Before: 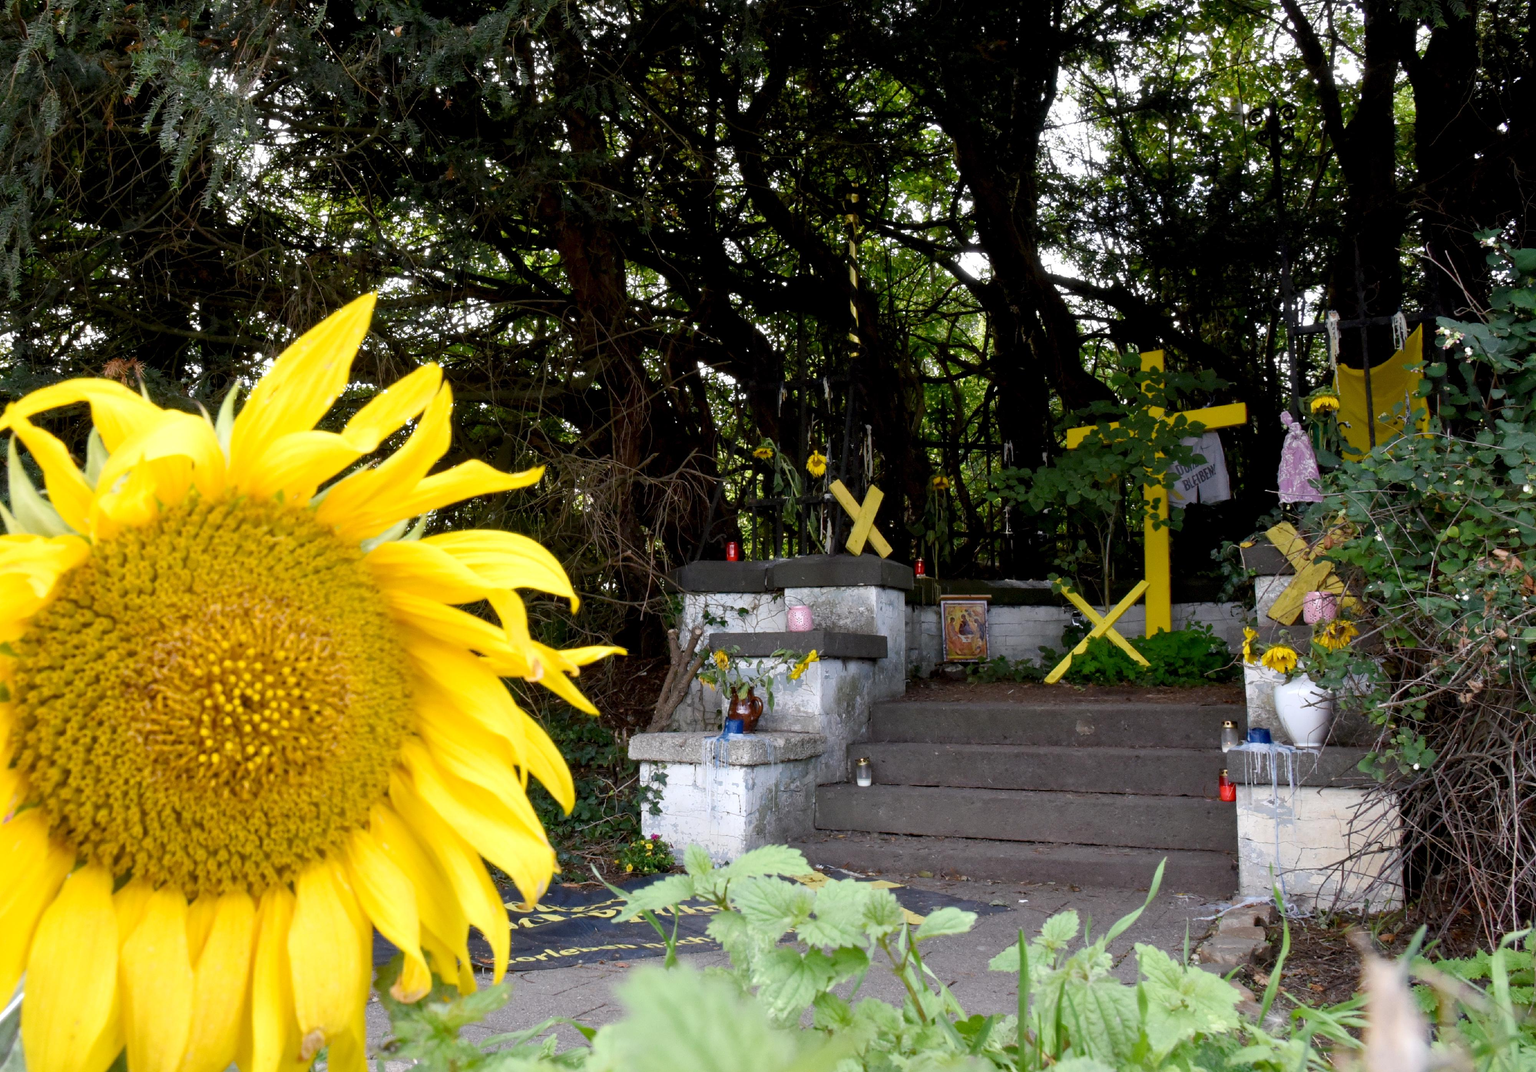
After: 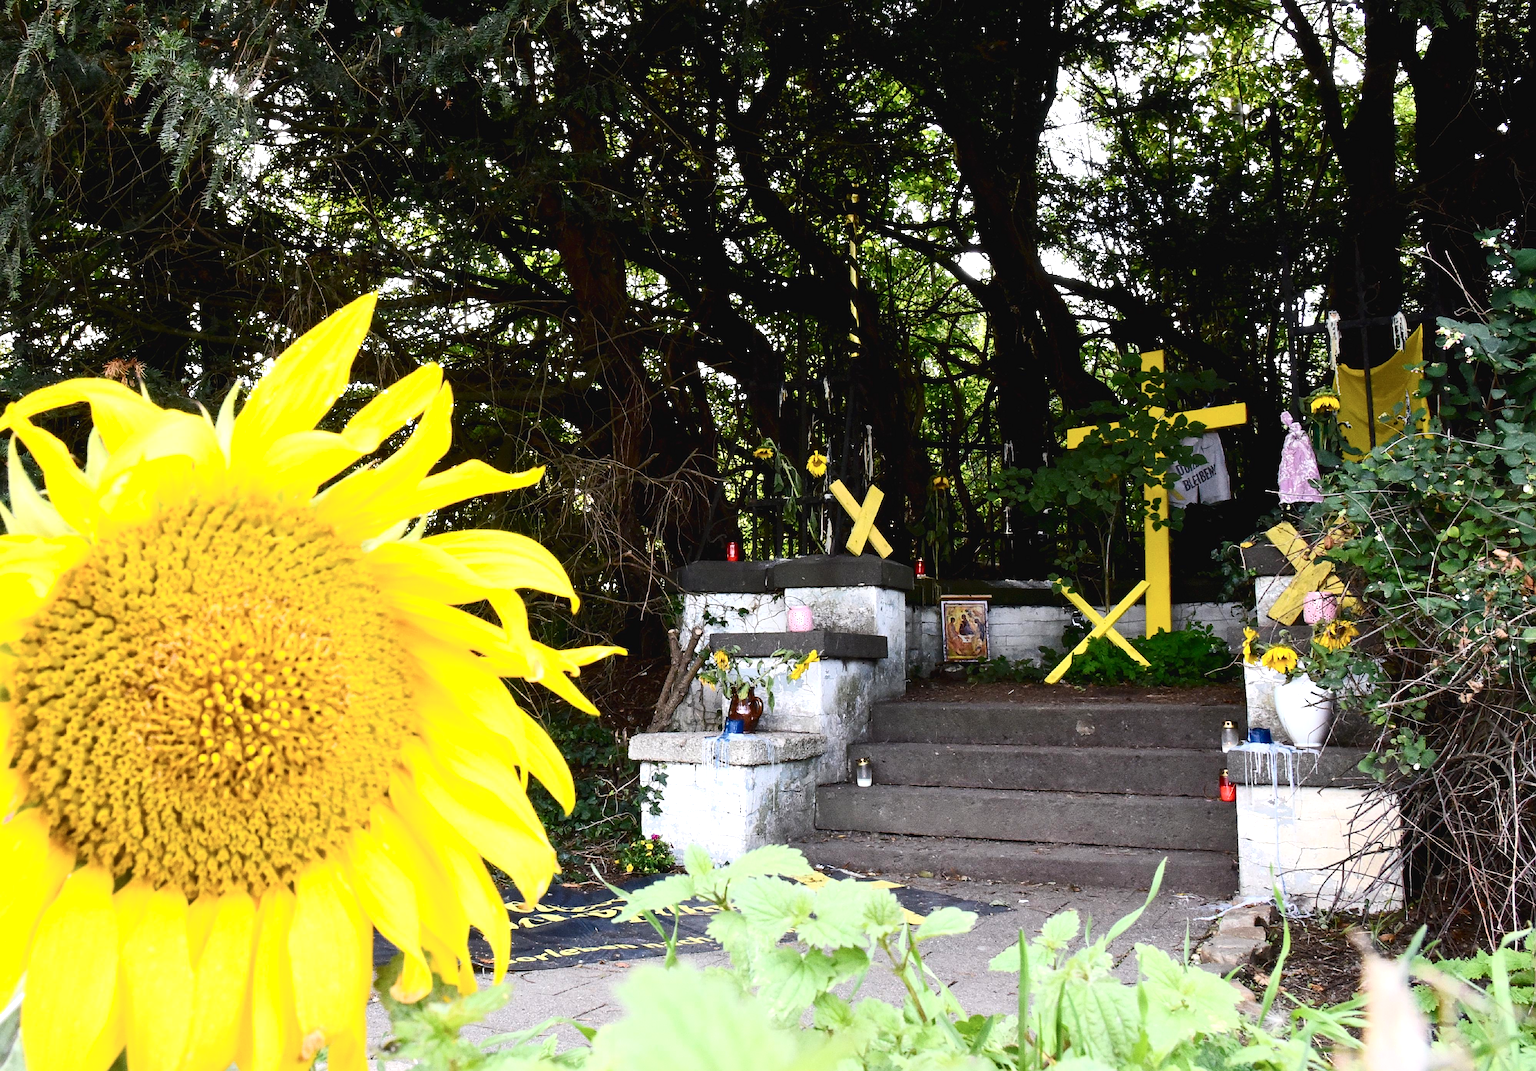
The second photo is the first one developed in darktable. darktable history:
sharpen: on, module defaults
exposure: black level correction -0.005, exposure 0.622 EV, compensate highlight preservation false
contrast brightness saturation: contrast 0.28
